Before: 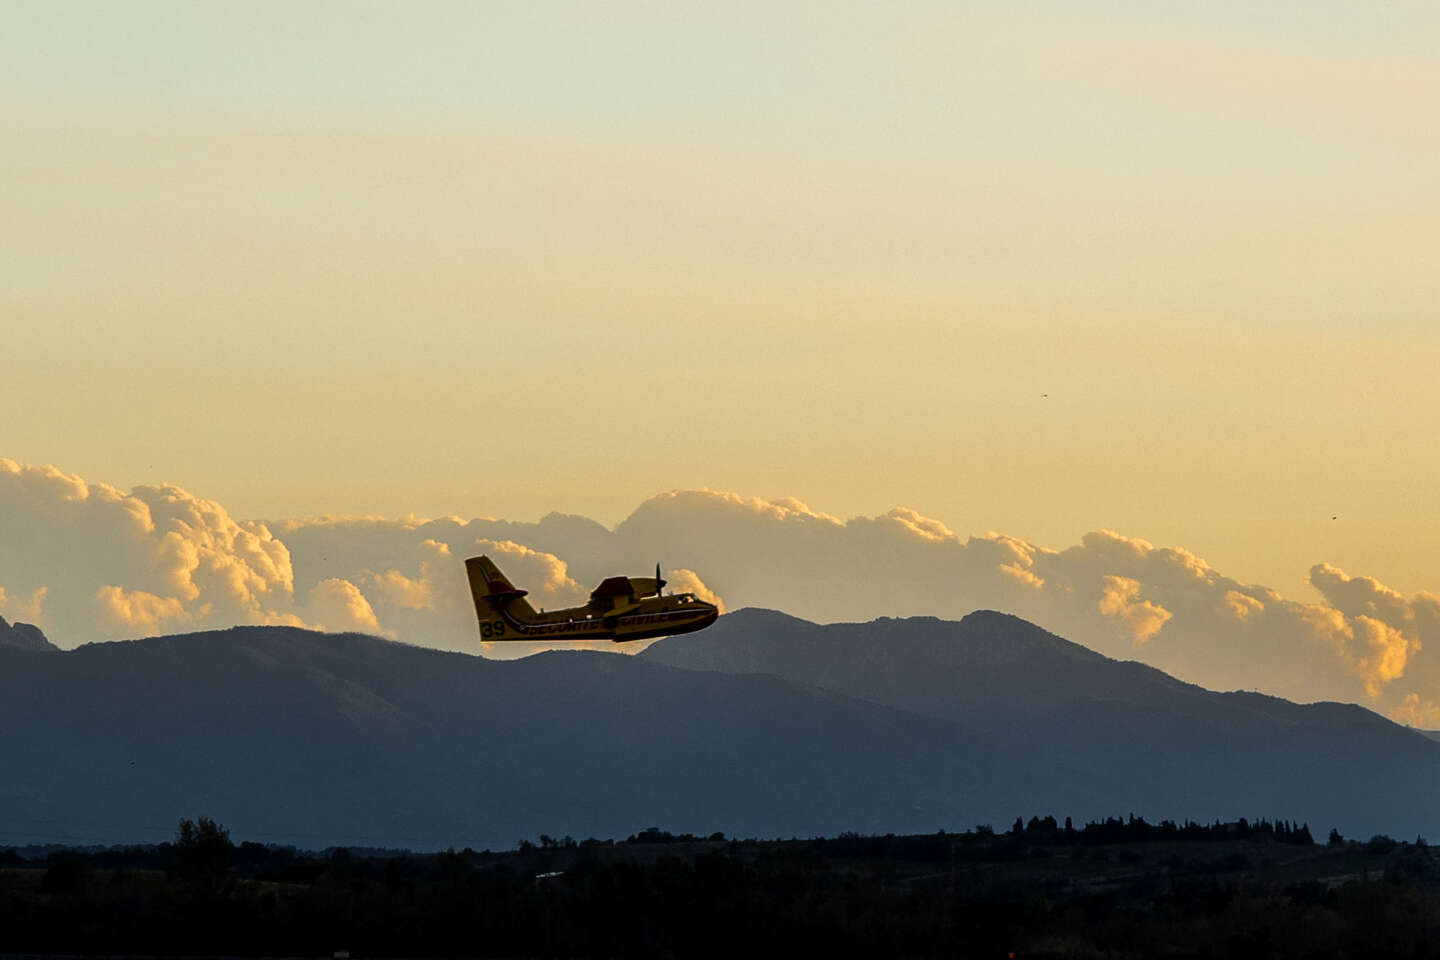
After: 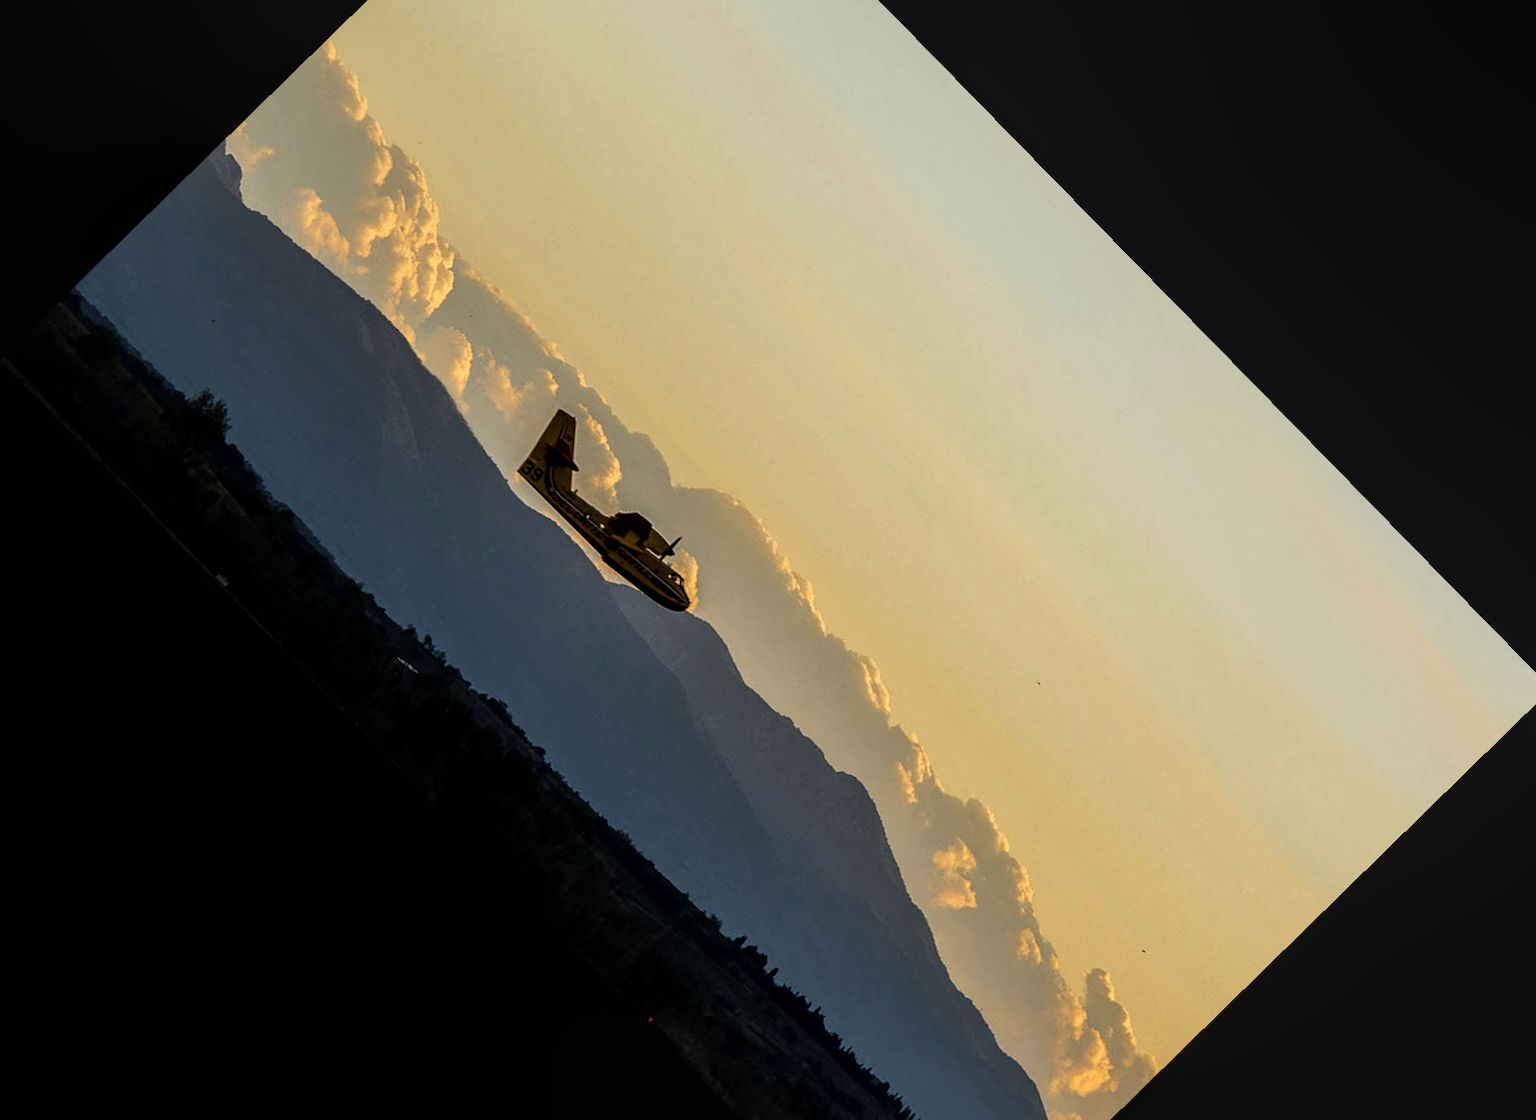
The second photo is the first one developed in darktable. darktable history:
crop and rotate: angle -45.66°, top 16.344%, right 0.925%, bottom 11.695%
local contrast: on, module defaults
contrast equalizer: y [[0.518, 0.517, 0.501, 0.5, 0.5, 0.5], [0.5 ×6], [0.5 ×6], [0 ×6], [0 ×6]]
